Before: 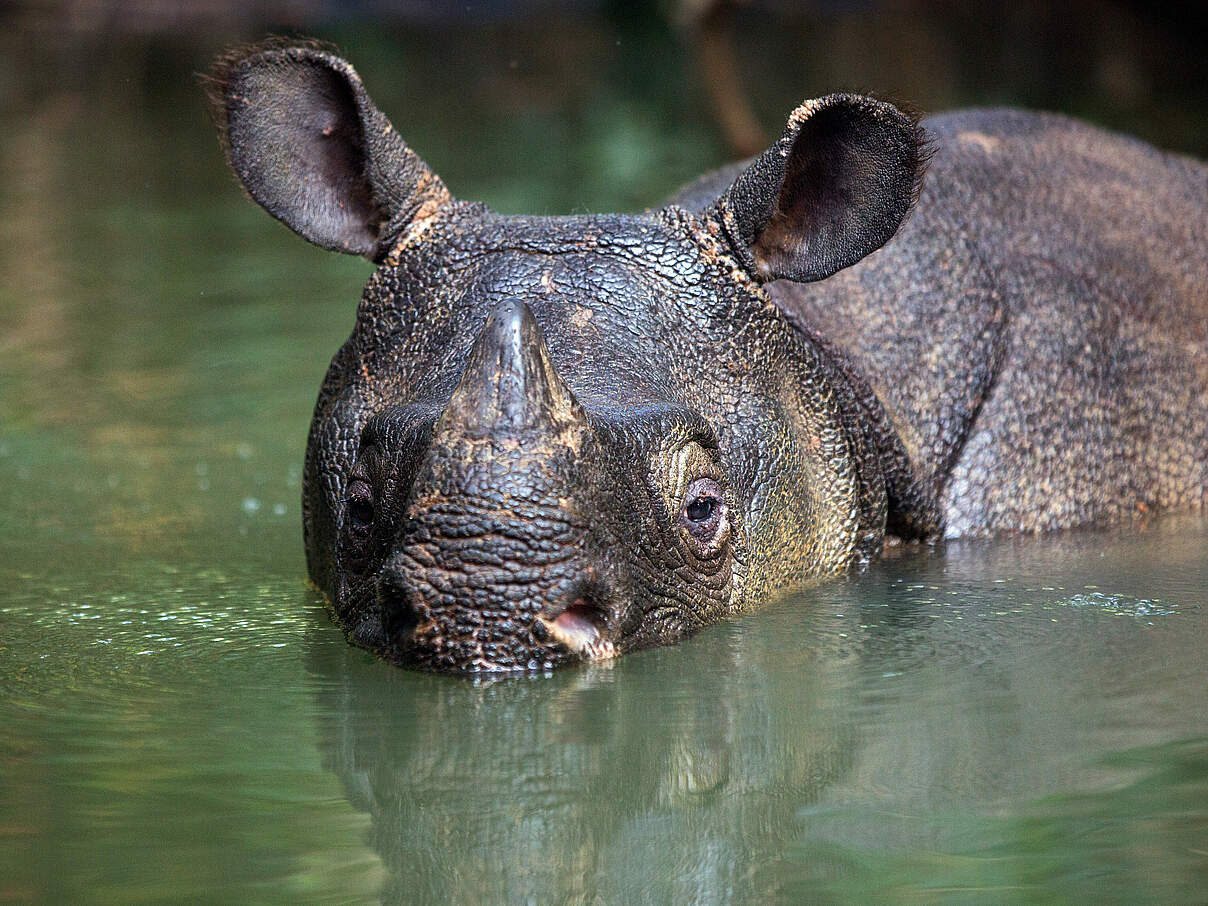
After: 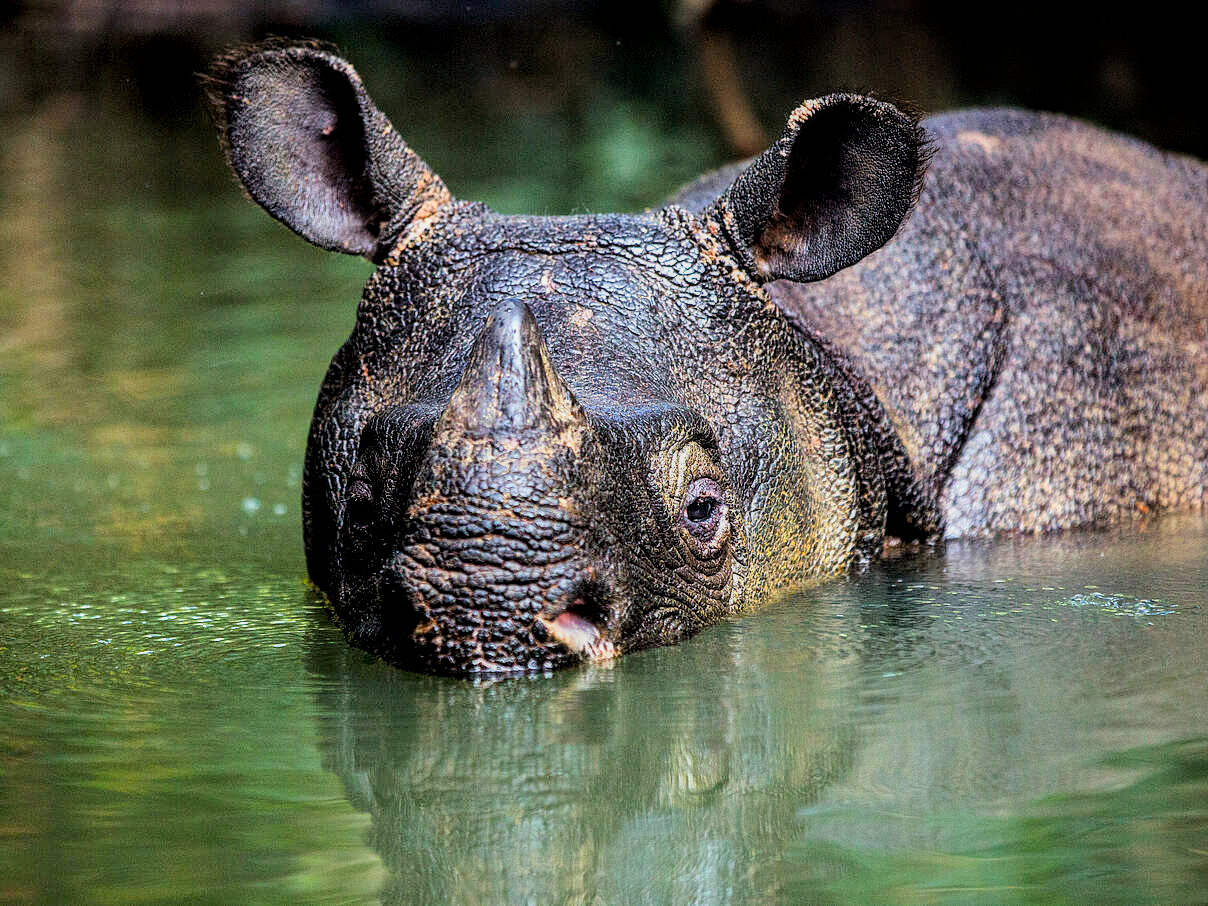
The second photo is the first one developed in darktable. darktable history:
filmic rgb: black relative exposure -5 EV, hardness 2.88, contrast 1.3, highlights saturation mix -30%
exposure: black level correction 0, exposure 0.3 EV, compensate highlight preservation false
color balance rgb: perceptual saturation grading › global saturation 30%, global vibrance 20%
local contrast: on, module defaults
